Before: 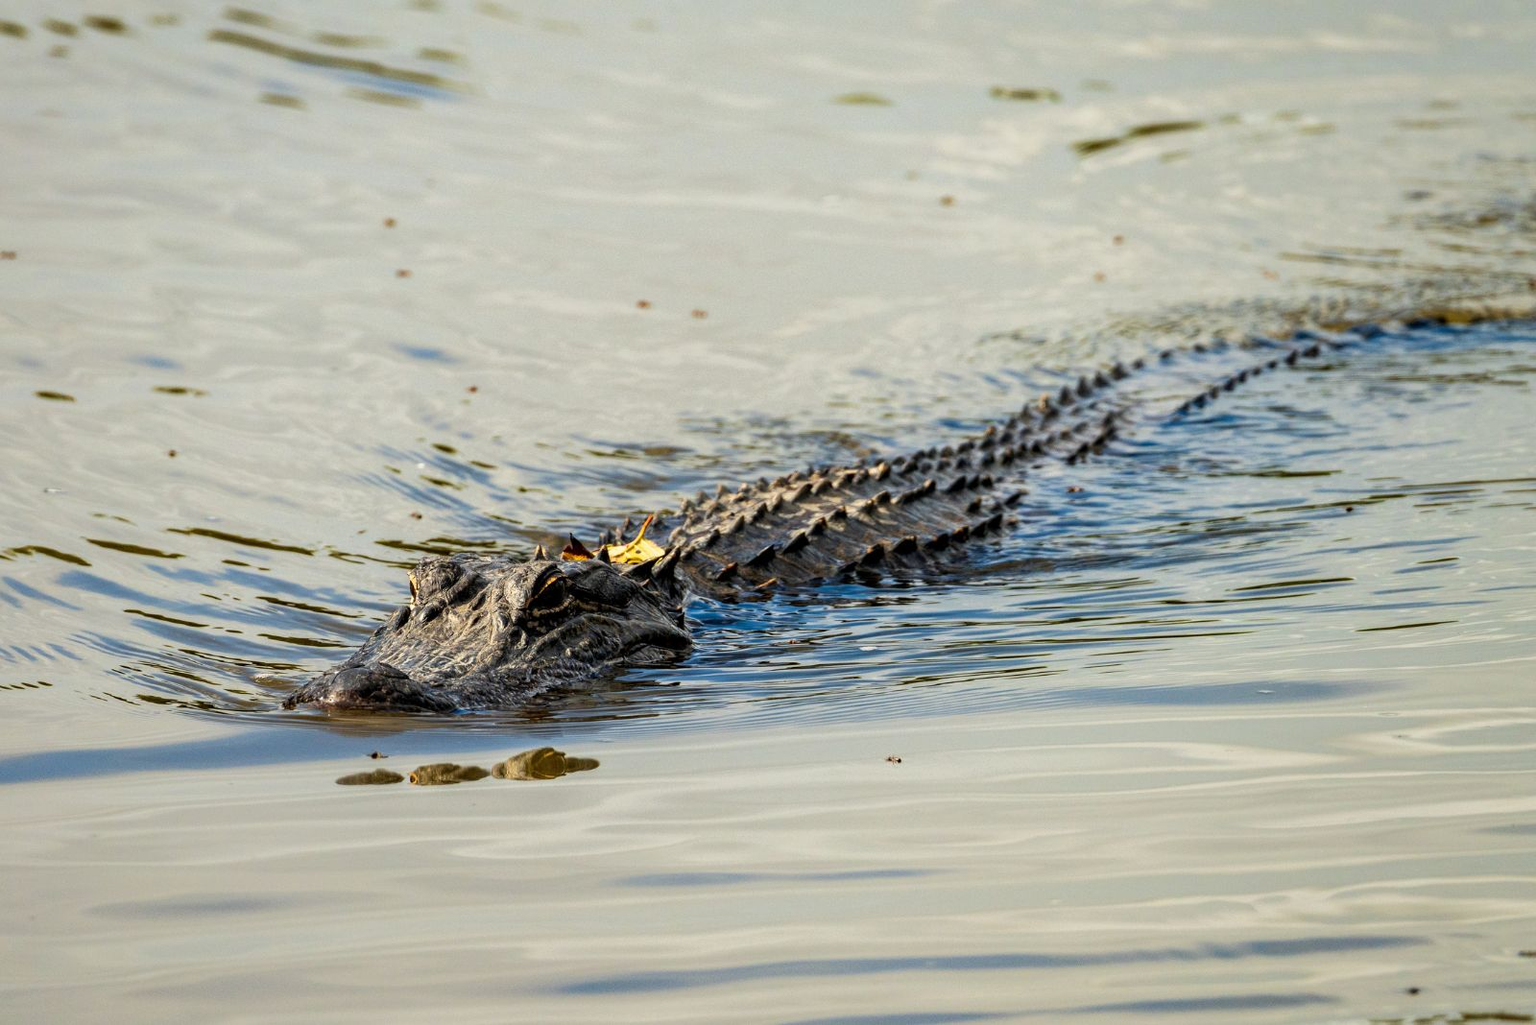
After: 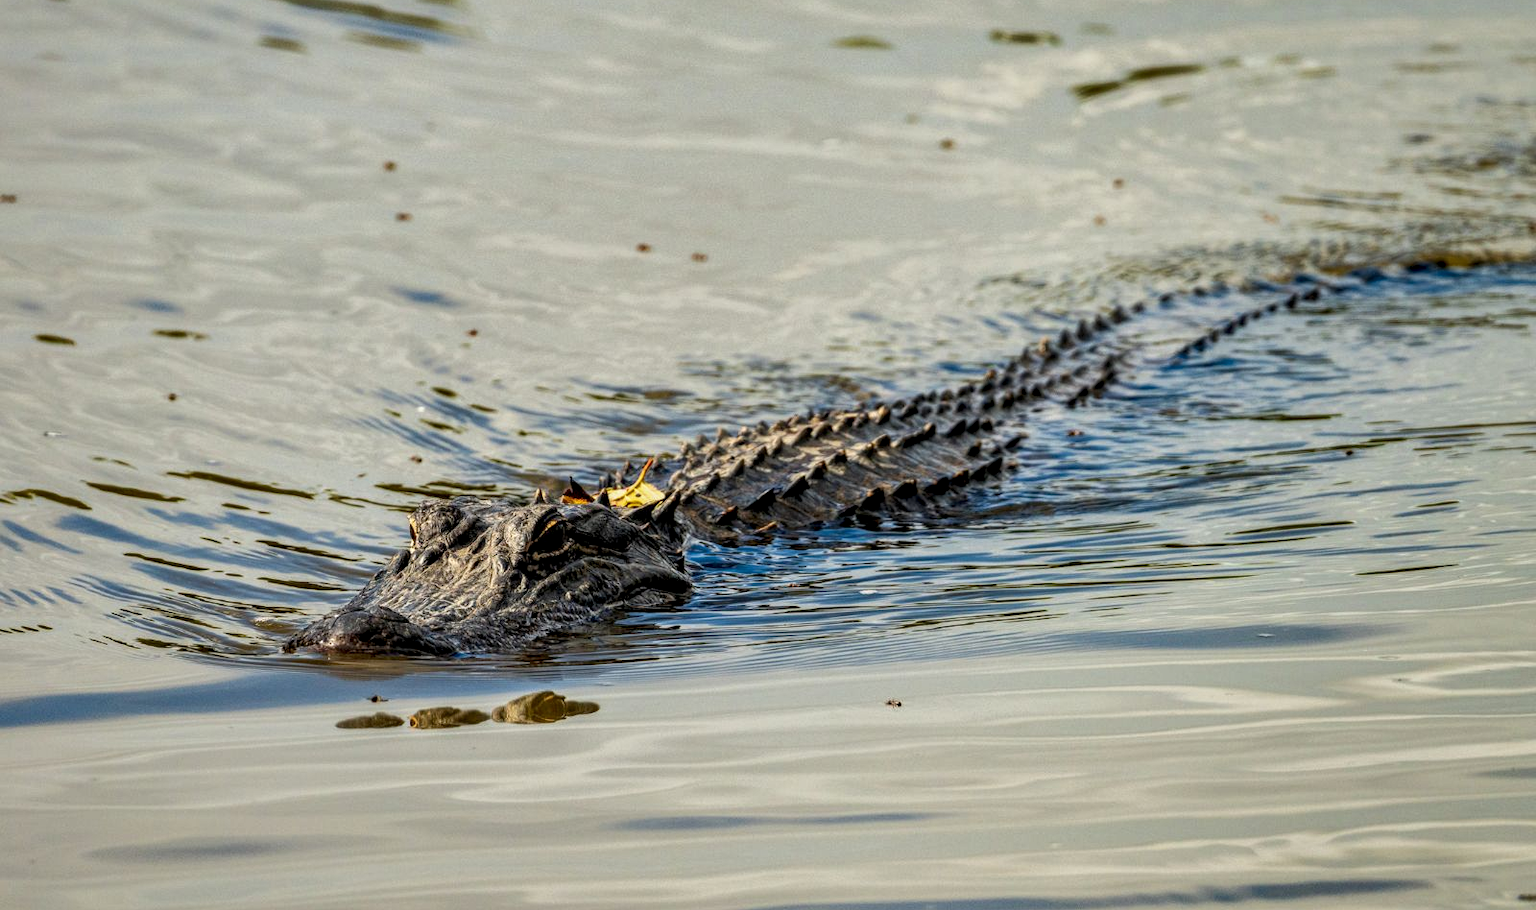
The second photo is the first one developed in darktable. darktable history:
crop and rotate: top 5.609%, bottom 5.609%
shadows and highlights: soften with gaussian
exposure: black level correction 0.001, compensate highlight preservation false
local contrast: on, module defaults
